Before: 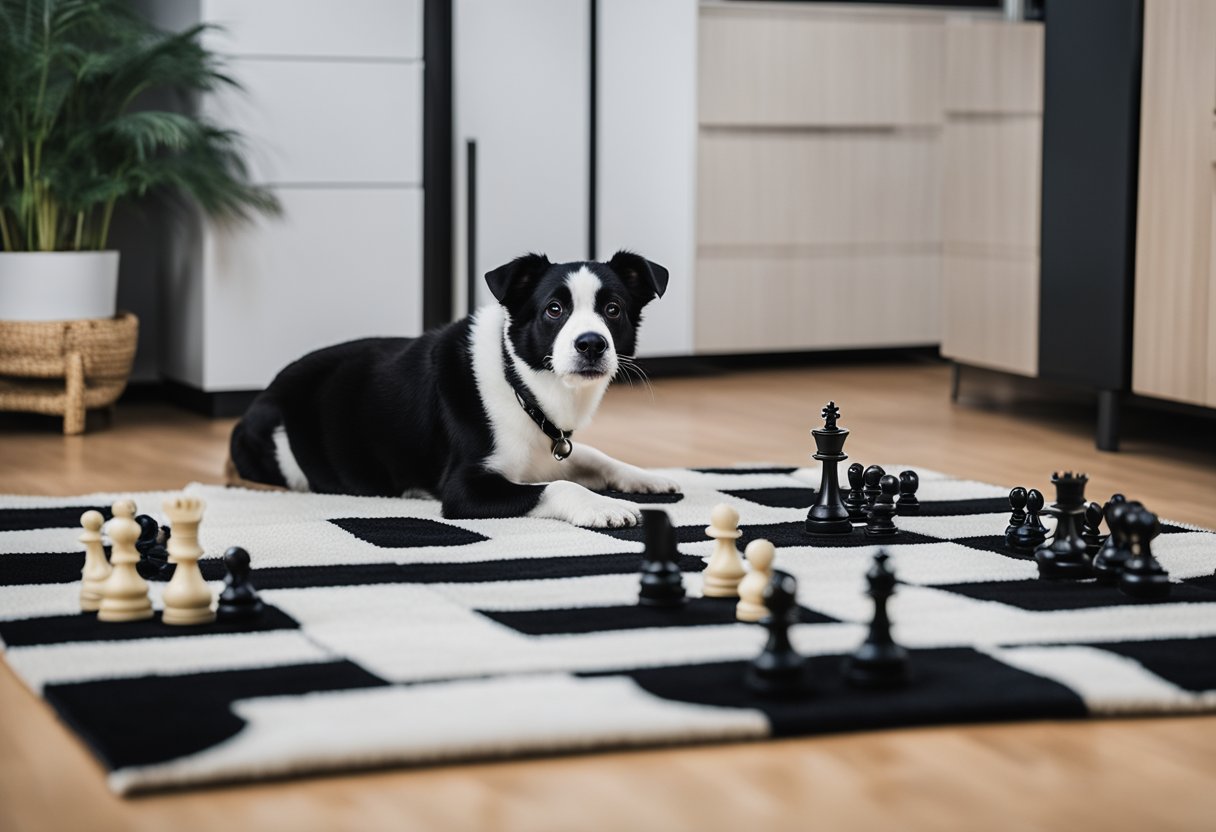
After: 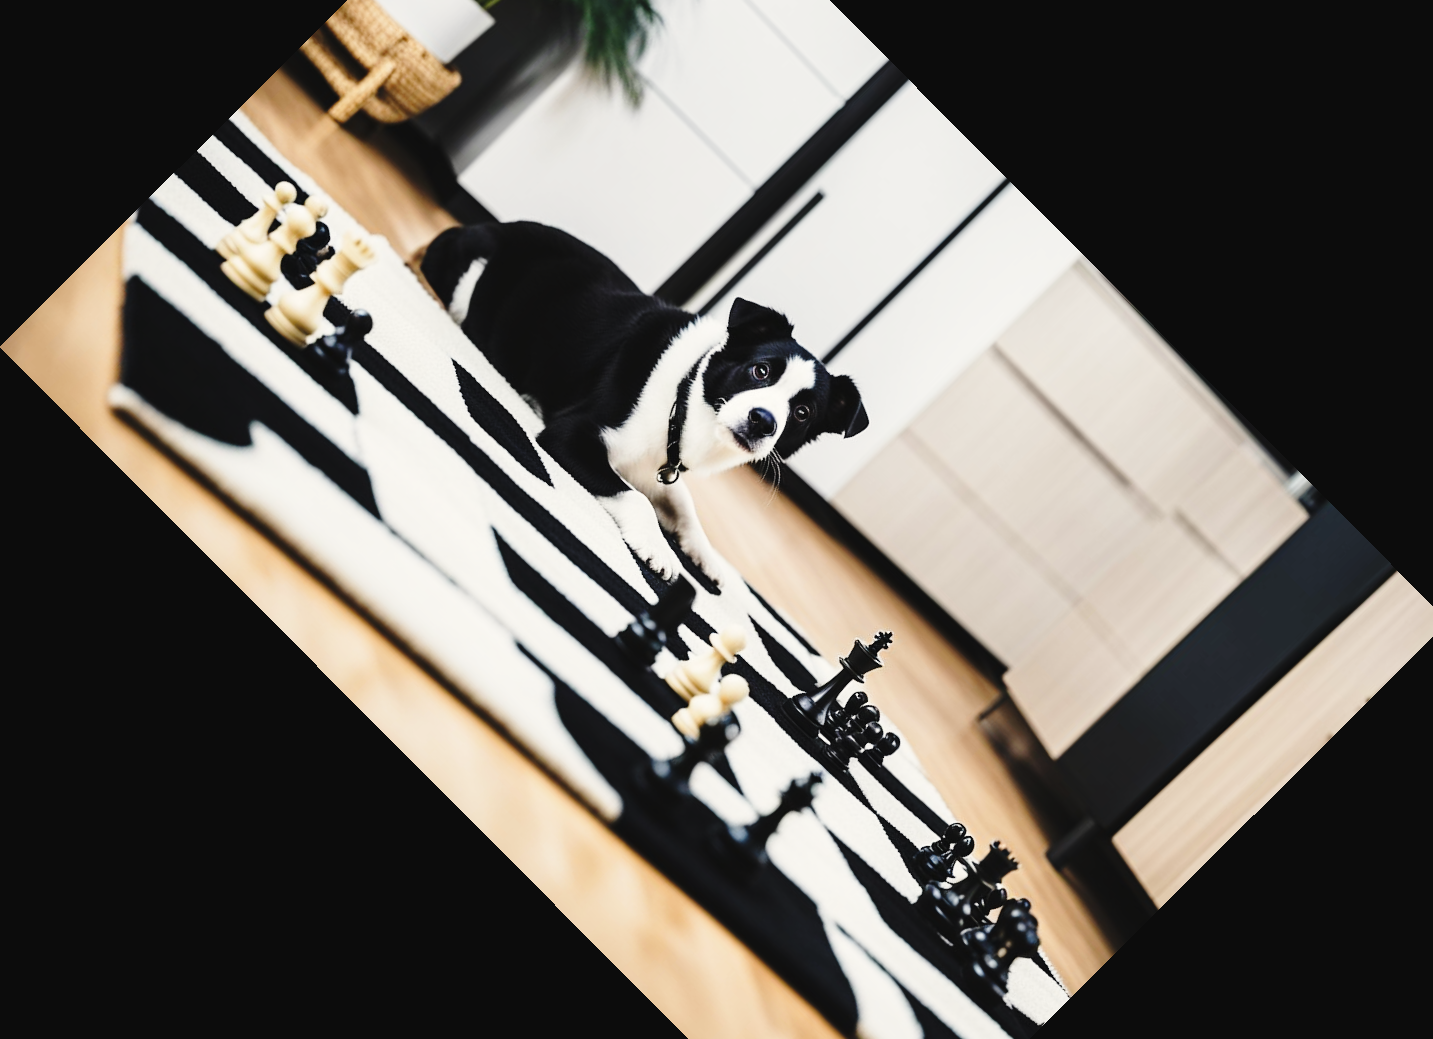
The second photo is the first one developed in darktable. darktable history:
color correction: highlights b* 3.01
crop and rotate: angle -45.12°, top 16.575%, right 0.965%, bottom 11.673%
tone curve: curves: ch0 [(0, 0.032) (0.181, 0.156) (0.751, 0.762) (1, 1)], preserve colors none
base curve: curves: ch0 [(0, 0) (0.028, 0.03) (0.121, 0.232) (0.46, 0.748) (0.859, 0.968) (1, 1)], preserve colors none
